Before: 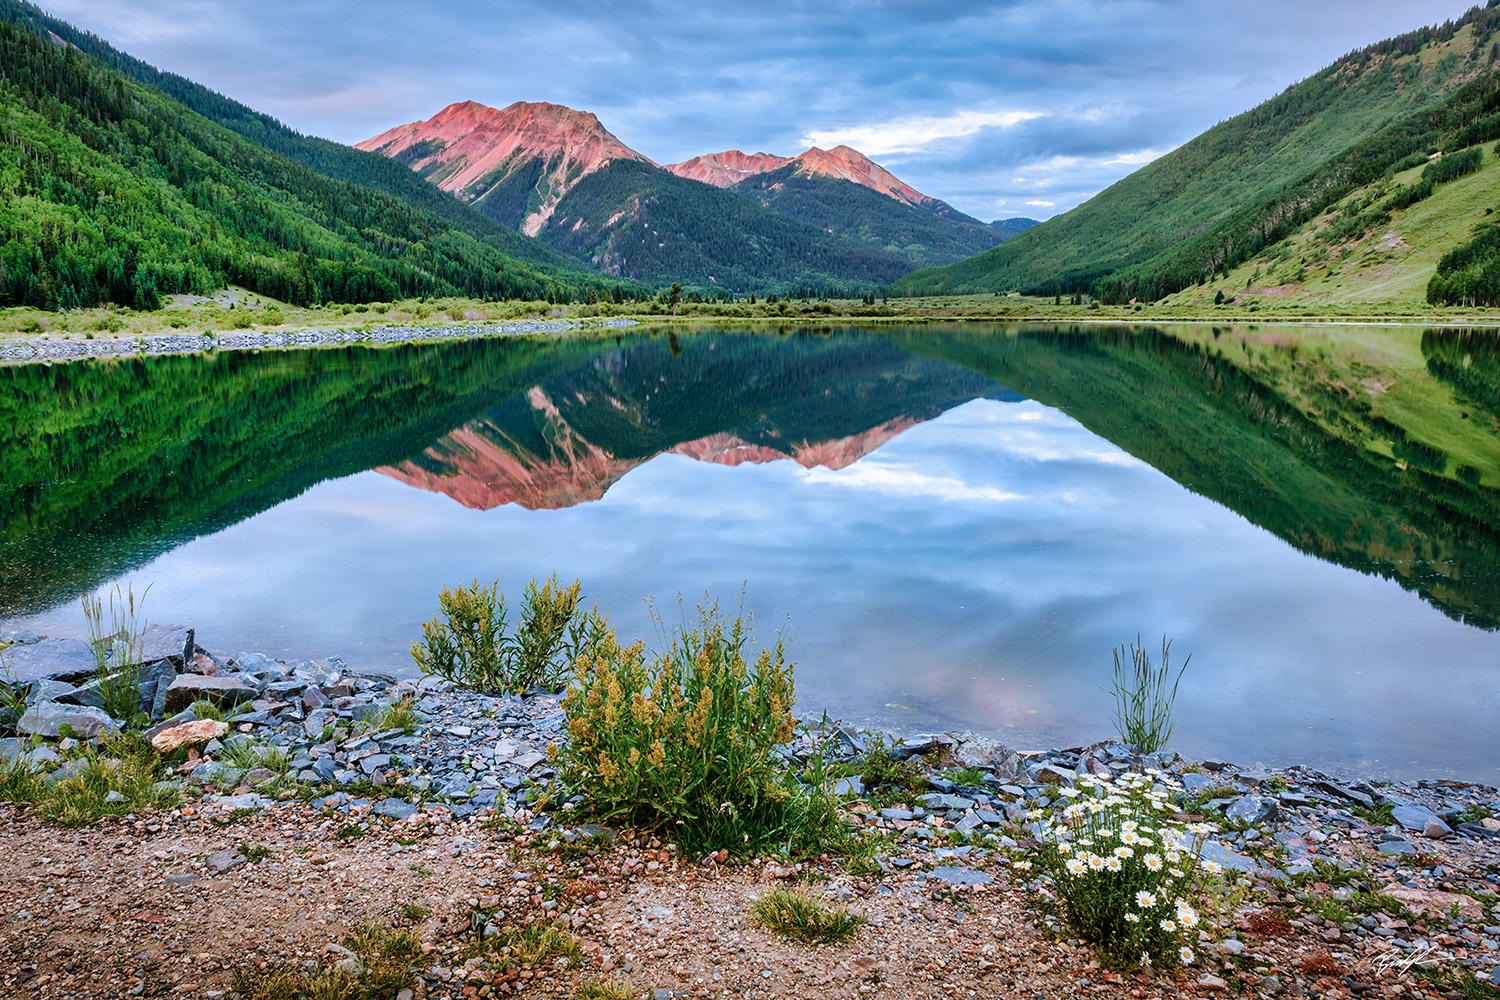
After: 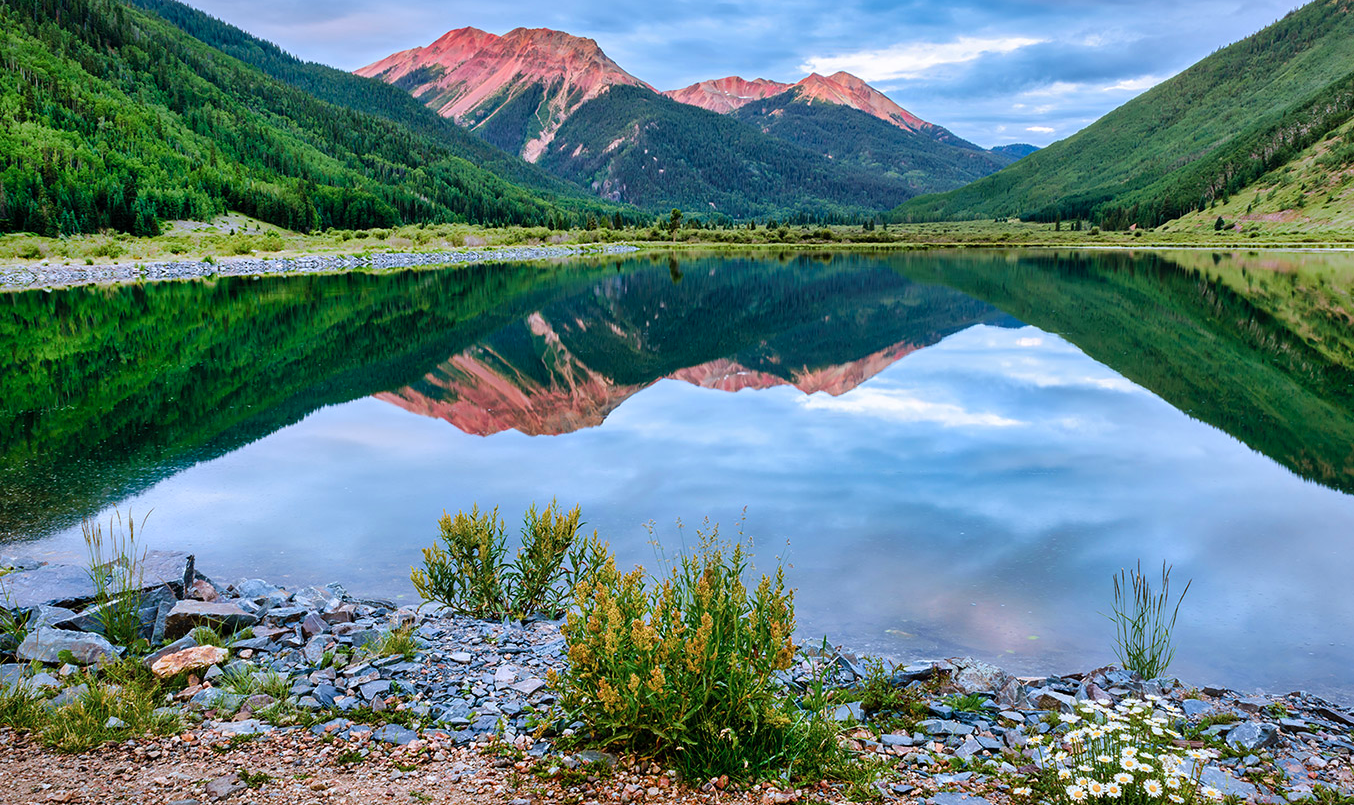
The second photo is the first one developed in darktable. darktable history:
color correction: saturation 1.11
crop: top 7.49%, right 9.717%, bottom 11.943%
